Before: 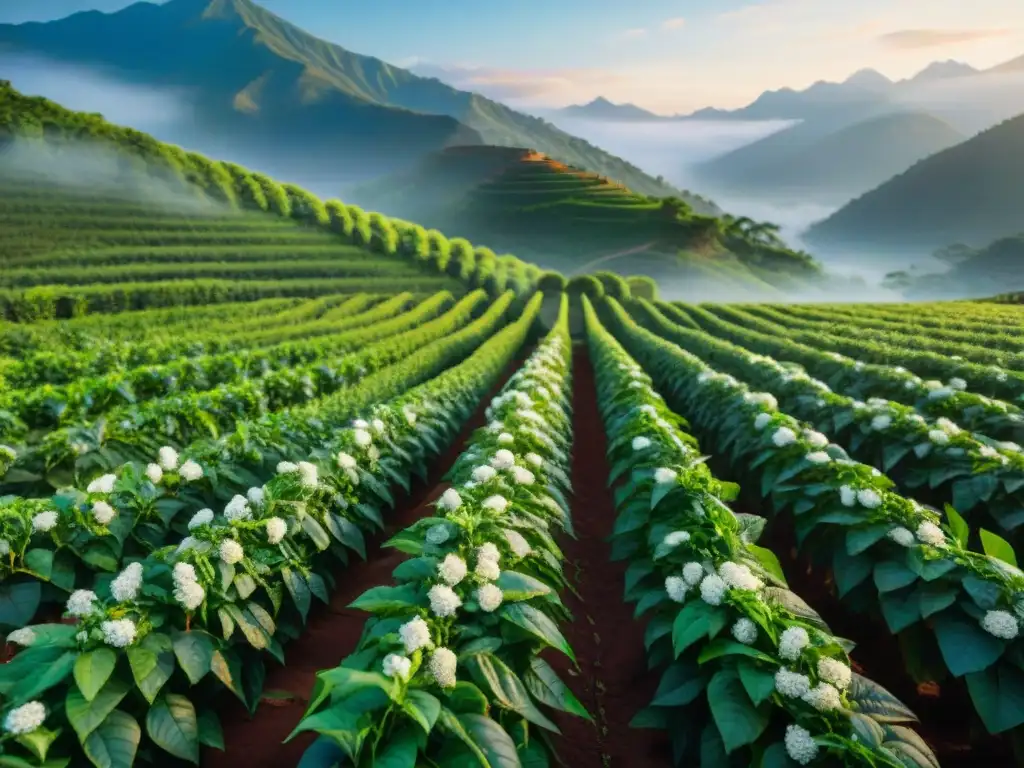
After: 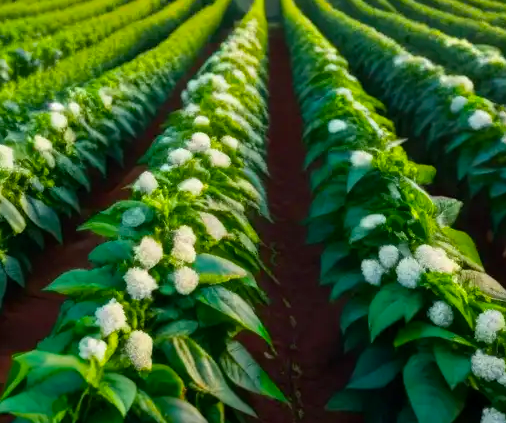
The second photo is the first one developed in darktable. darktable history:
color balance rgb: perceptual saturation grading › global saturation 30.247%
exposure: black level correction 0.001, compensate exposure bias true, compensate highlight preservation false
crop: left 29.745%, top 41.357%, right 20.803%, bottom 3.512%
